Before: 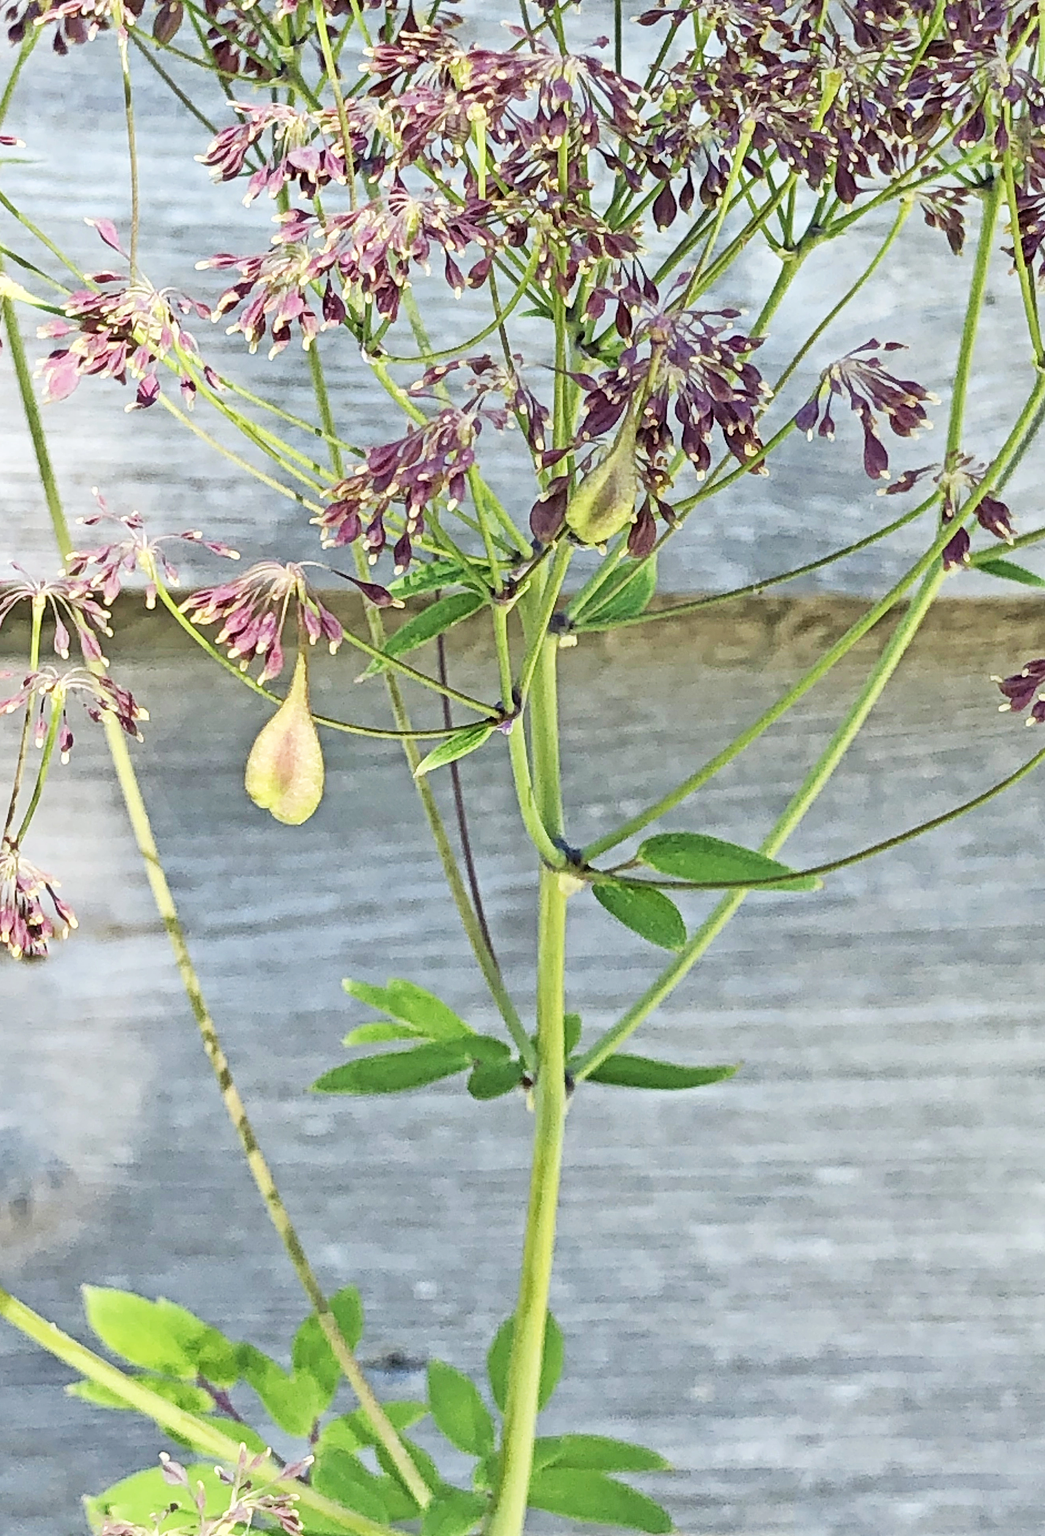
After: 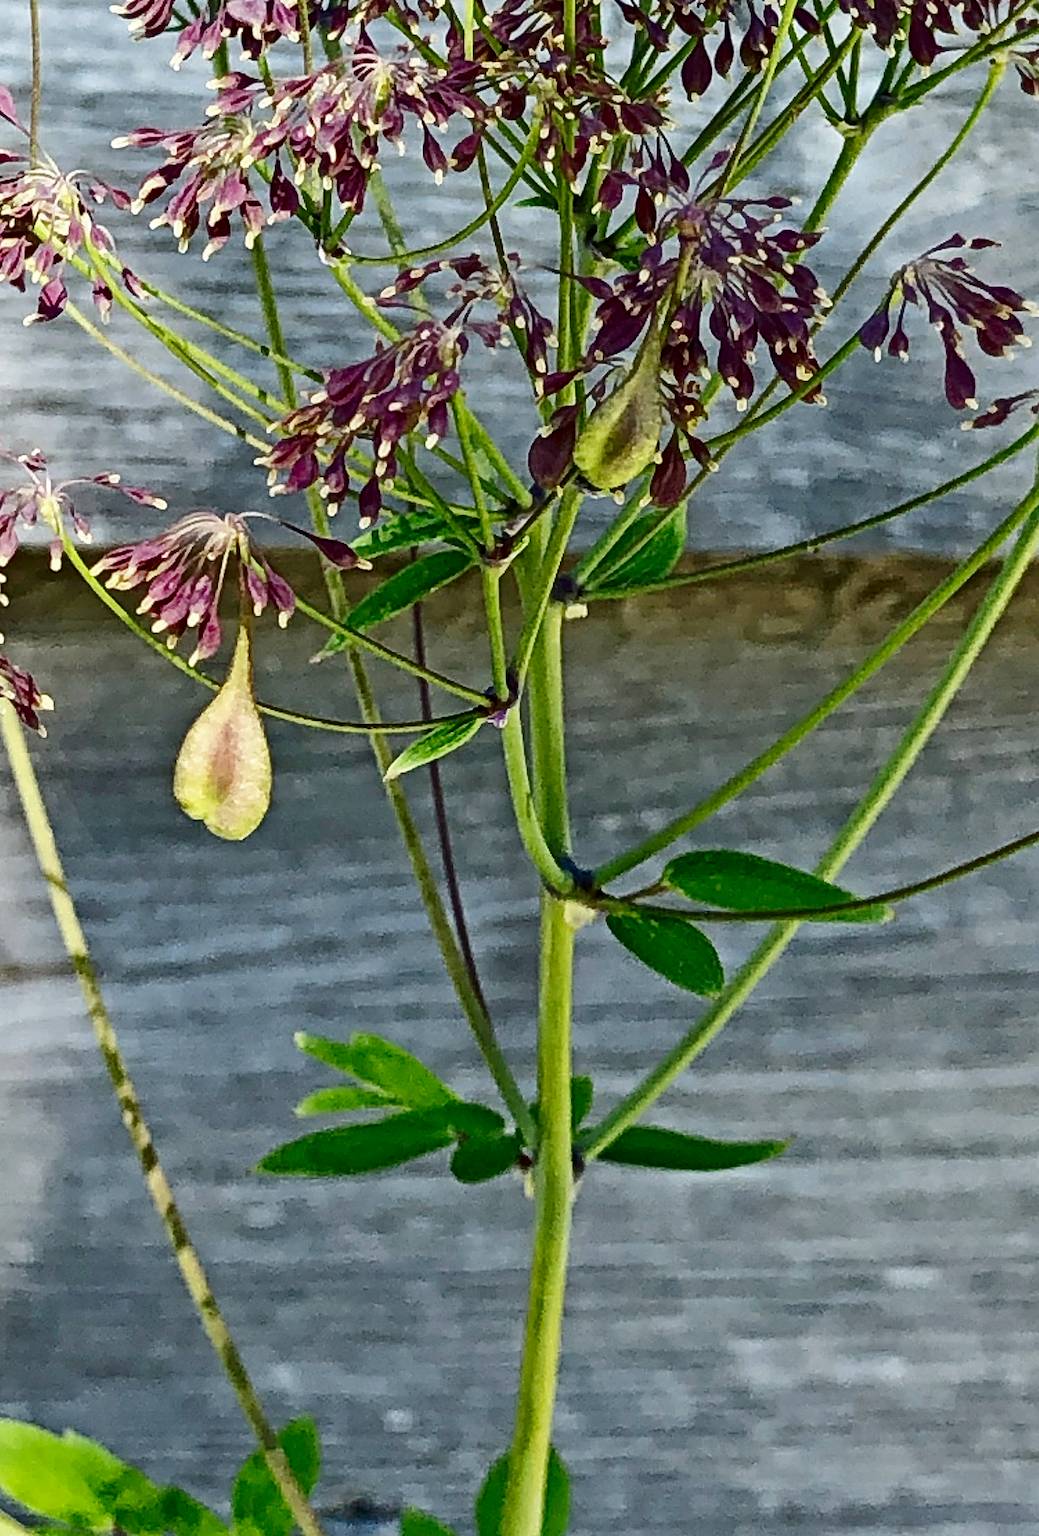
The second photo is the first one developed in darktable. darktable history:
crop and rotate: left 10.178%, top 9.855%, right 10.02%, bottom 9.935%
contrast brightness saturation: brightness -0.505
